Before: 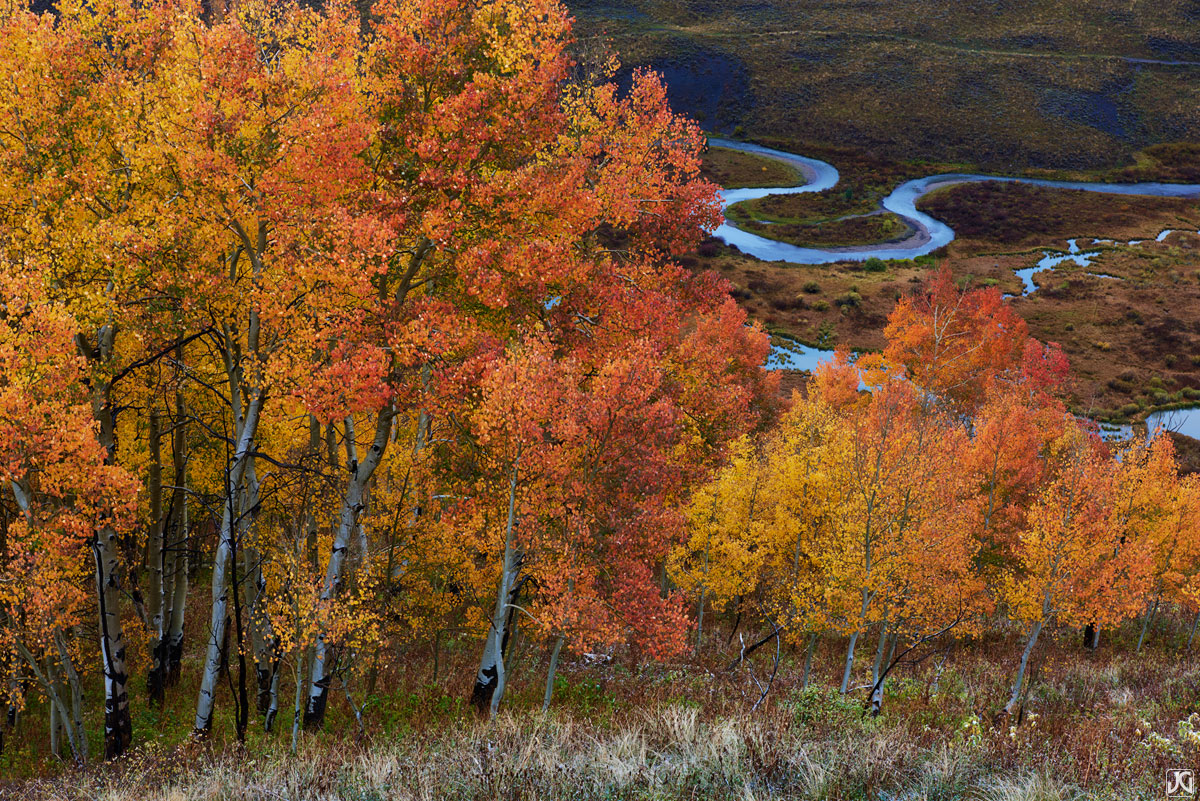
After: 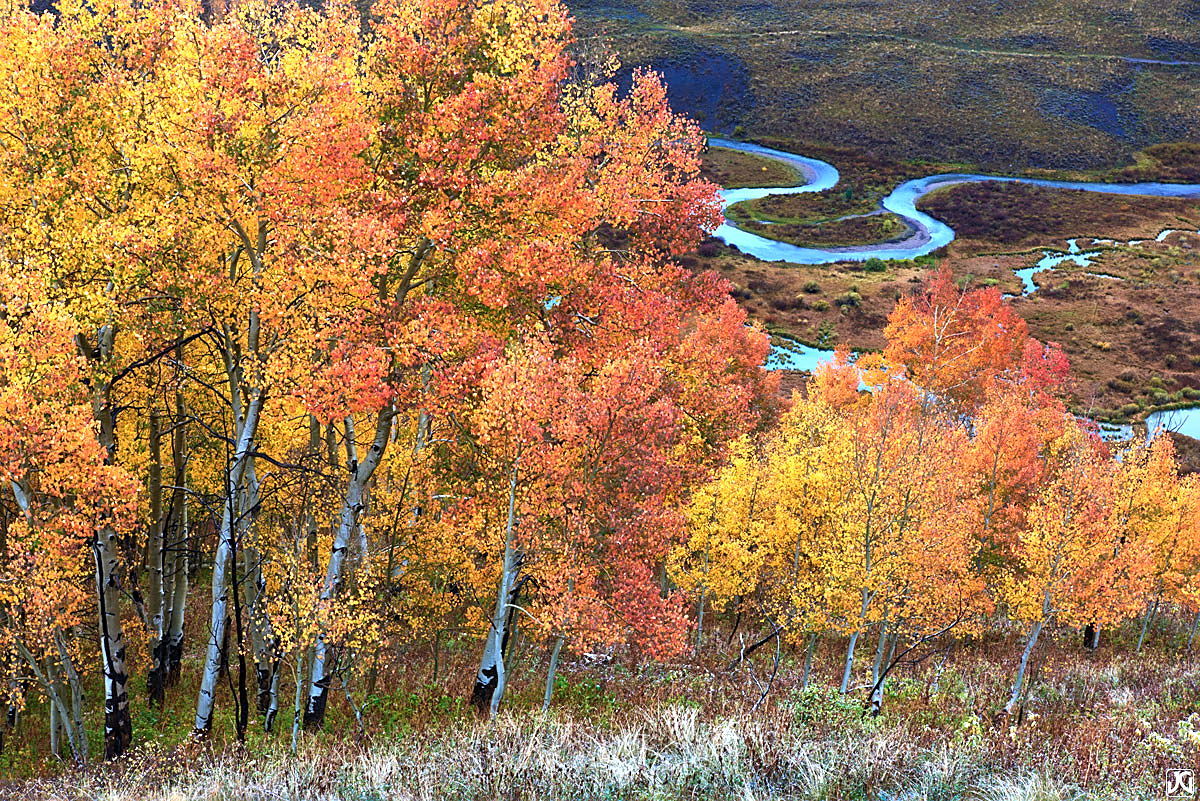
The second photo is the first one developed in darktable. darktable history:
sharpen: on, module defaults
color calibration: x 0.37, y 0.382, temperature 4308.66 K
exposure: black level correction 0, exposure 1.106 EV, compensate highlight preservation false
